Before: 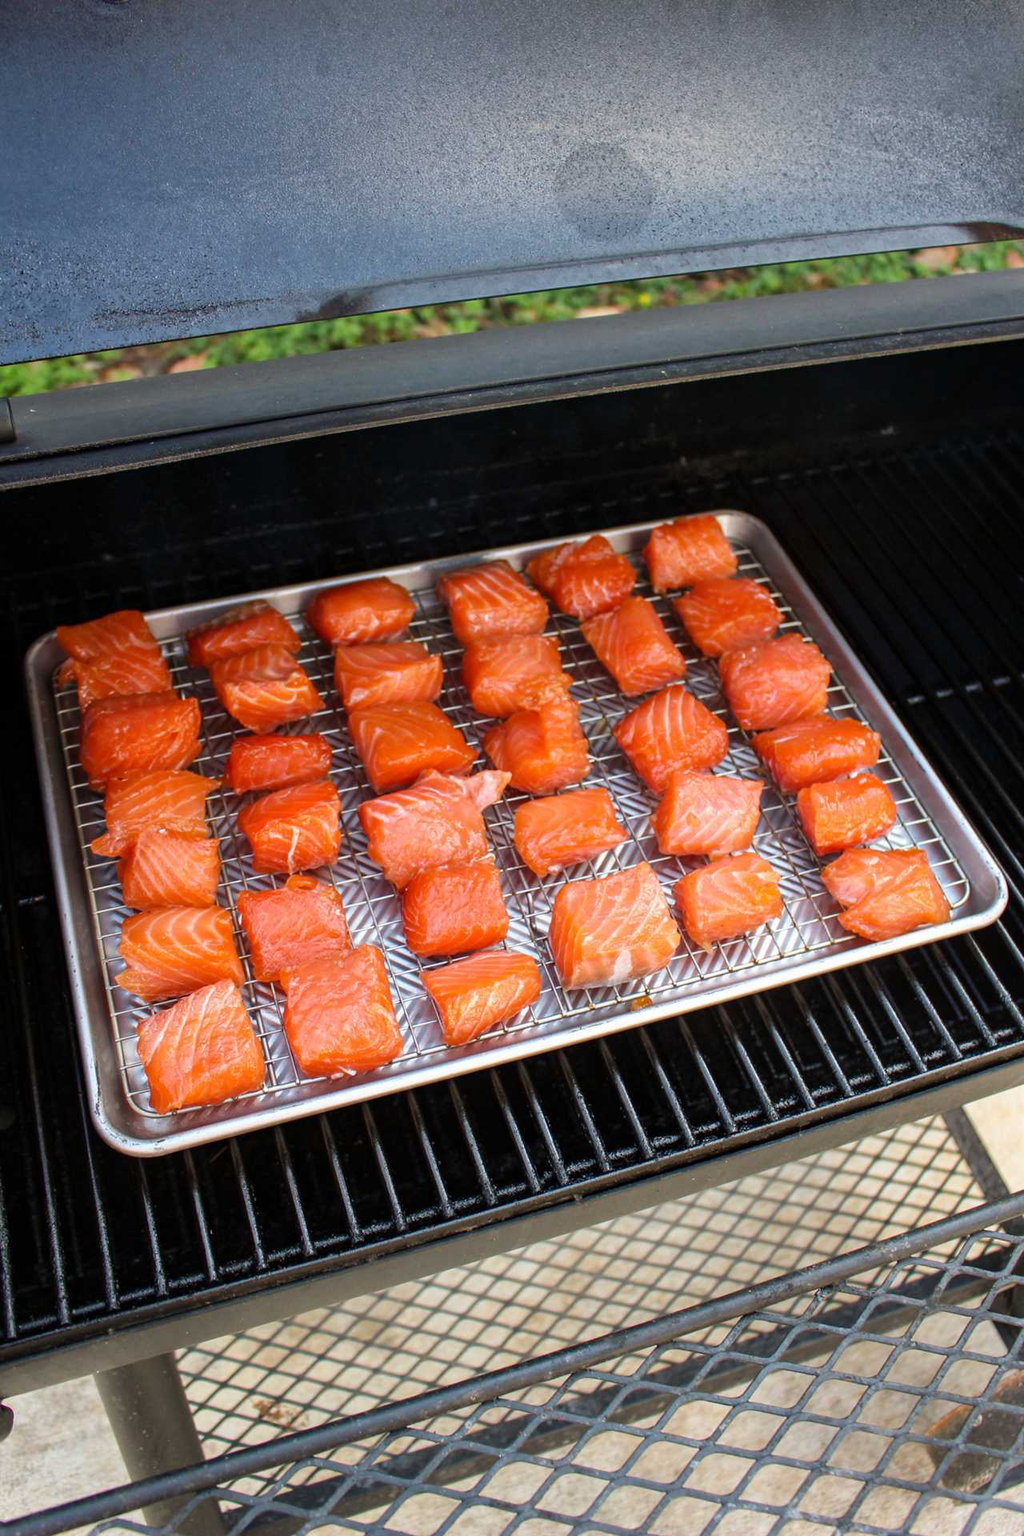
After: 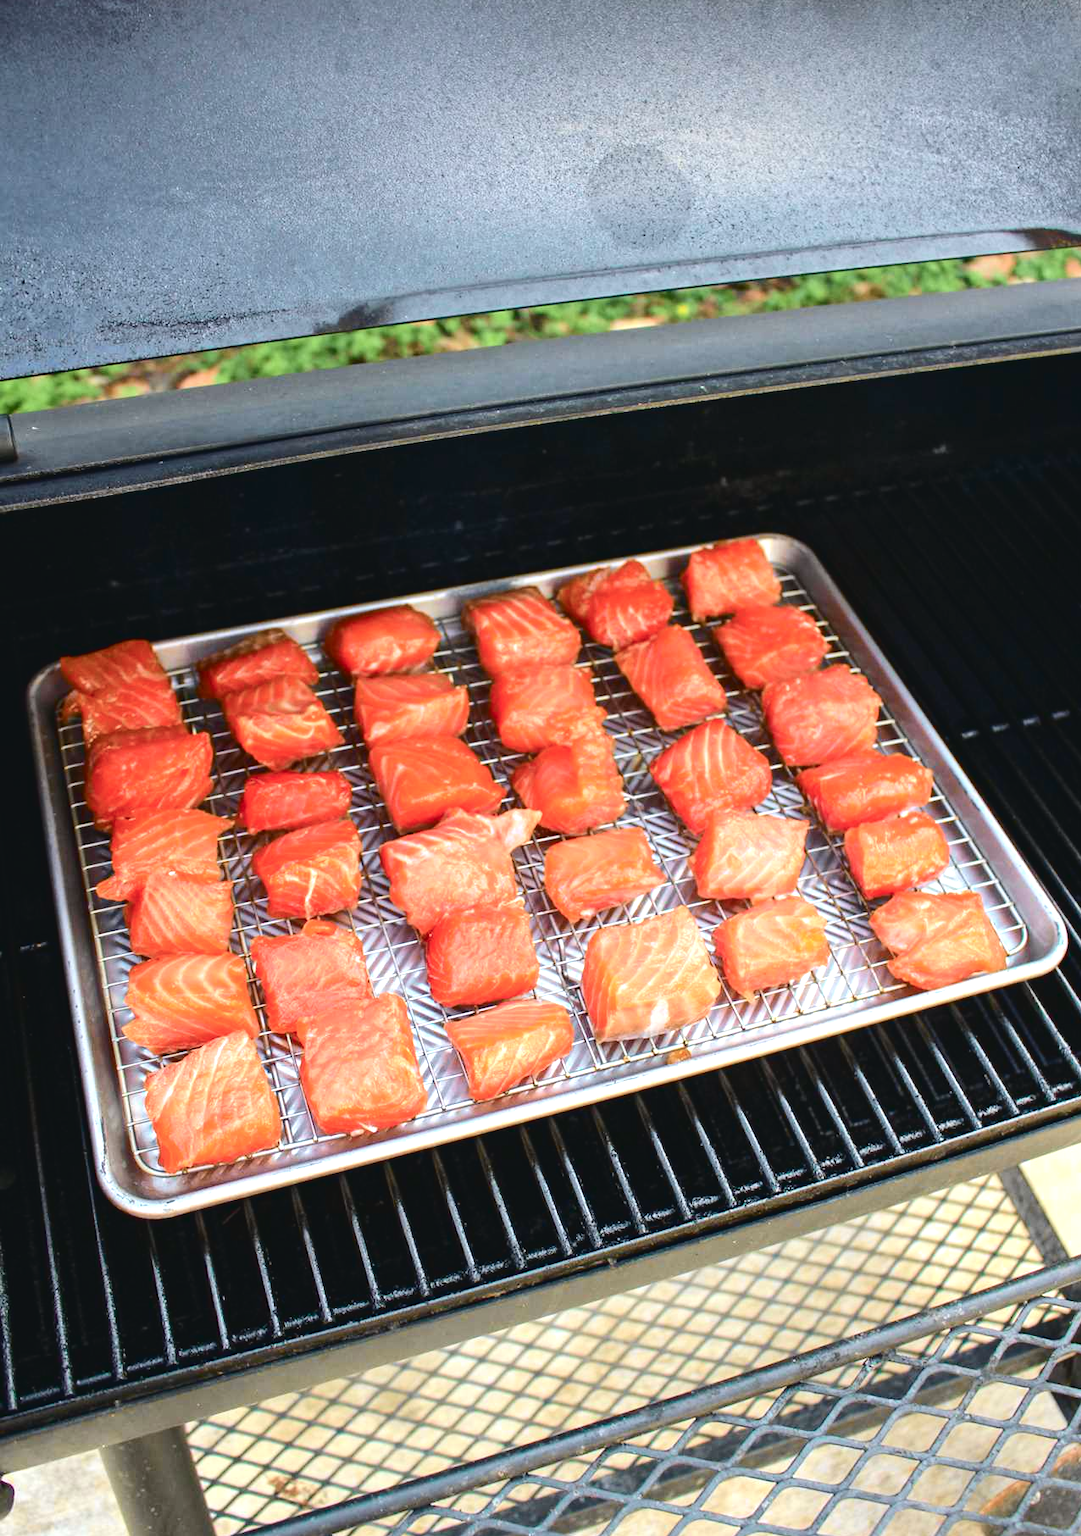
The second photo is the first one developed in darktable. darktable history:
crop: top 0.454%, right 0.256%, bottom 5.108%
exposure: exposure 0.554 EV, compensate exposure bias true, compensate highlight preservation false
tone curve: curves: ch0 [(0, 0.046) (0.037, 0.056) (0.176, 0.162) (0.33, 0.331) (0.432, 0.475) (0.601, 0.665) (0.843, 0.876) (1, 1)]; ch1 [(0, 0) (0.339, 0.349) (0.445, 0.42) (0.476, 0.47) (0.497, 0.492) (0.523, 0.514) (0.557, 0.558) (0.632, 0.615) (0.728, 0.746) (1, 1)]; ch2 [(0, 0) (0.327, 0.324) (0.417, 0.44) (0.46, 0.453) (0.502, 0.495) (0.526, 0.52) (0.54, 0.55) (0.606, 0.626) (0.745, 0.704) (1, 1)], color space Lab, independent channels, preserve colors none
